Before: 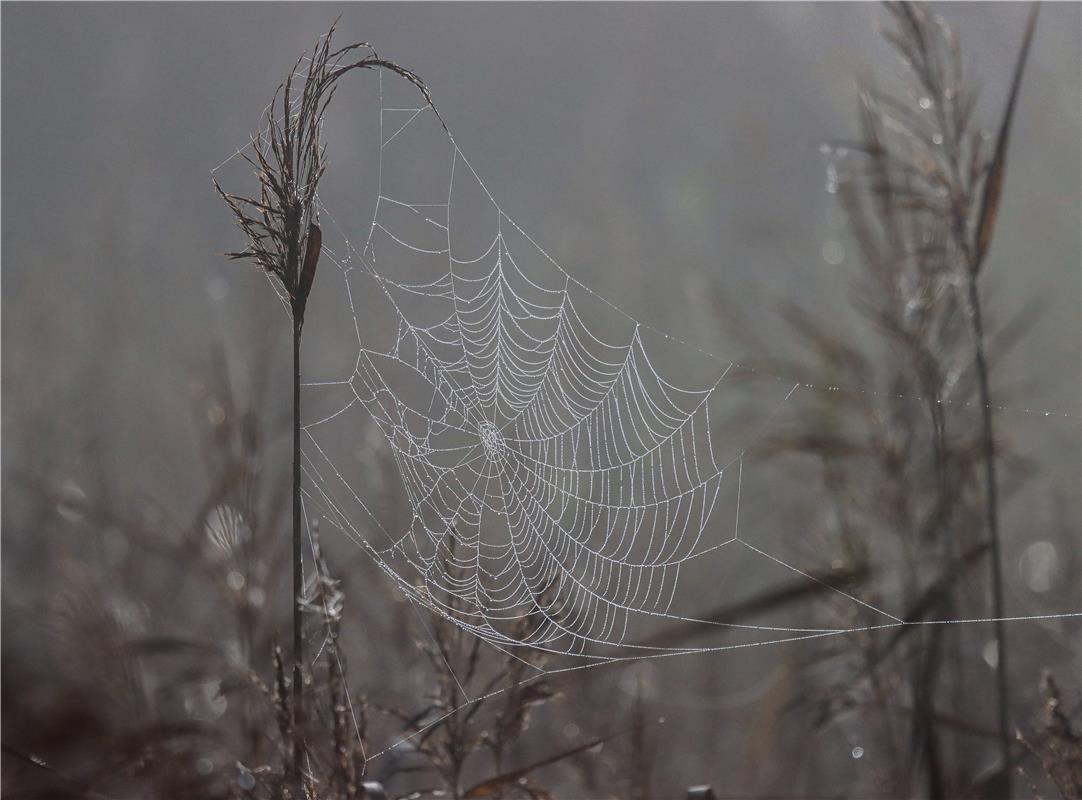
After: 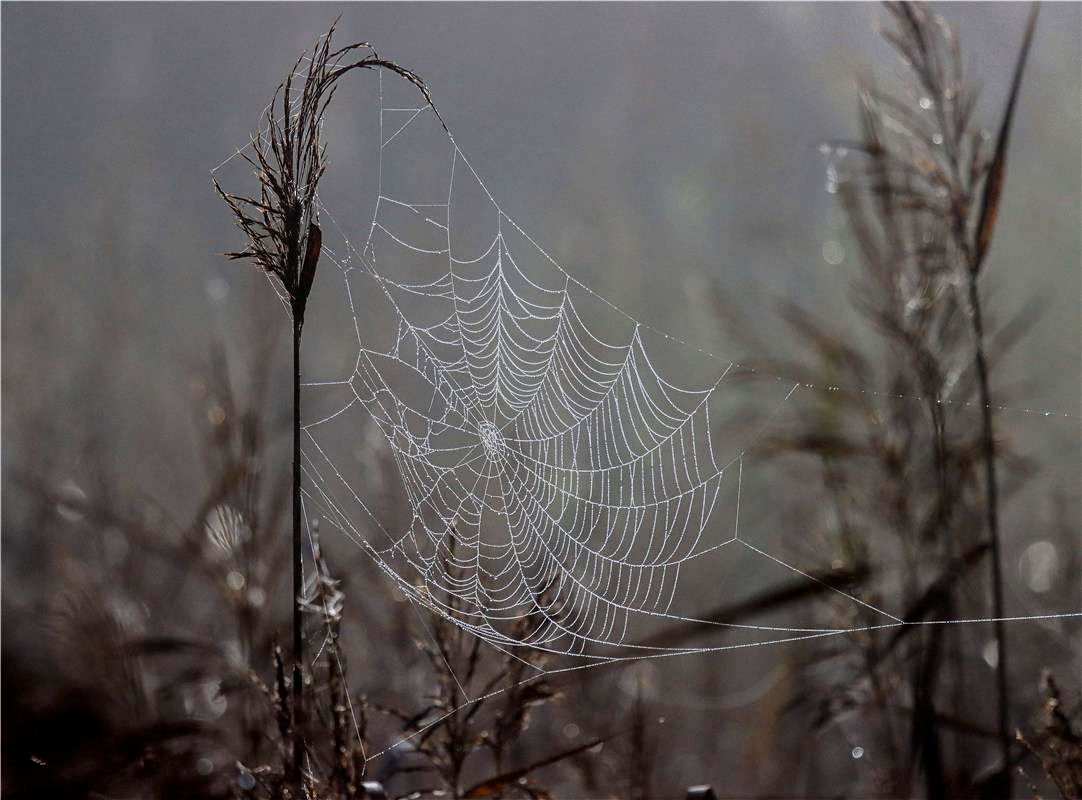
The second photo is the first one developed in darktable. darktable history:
filmic rgb: black relative exposure -5.61 EV, white relative exposure 2.49 EV, threshold 3.03 EV, target black luminance 0%, hardness 4.52, latitude 66.94%, contrast 1.461, shadows ↔ highlights balance -3.79%, add noise in highlights 0.001, preserve chrominance no, color science v3 (2019), use custom middle-gray values true, contrast in highlights soft, enable highlight reconstruction true
